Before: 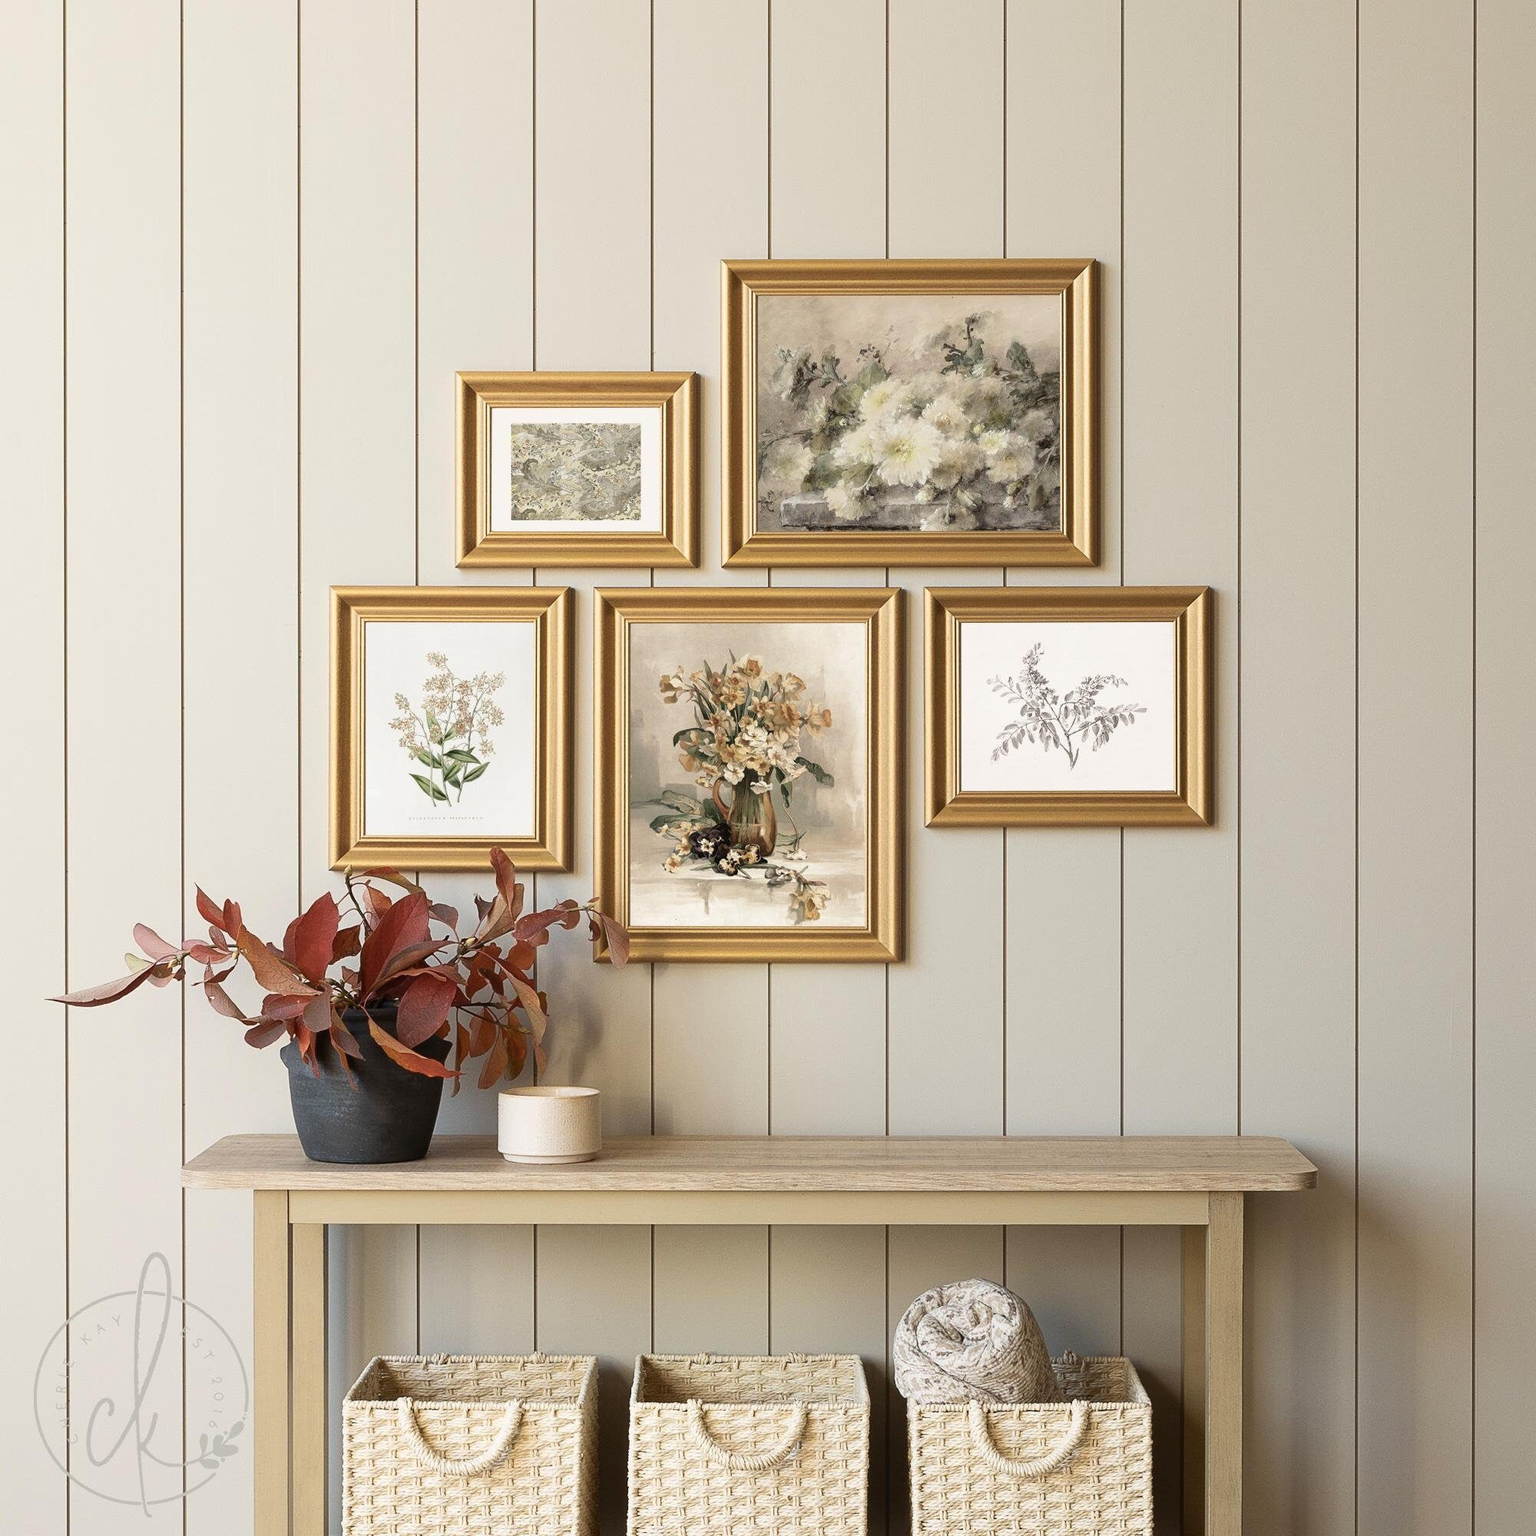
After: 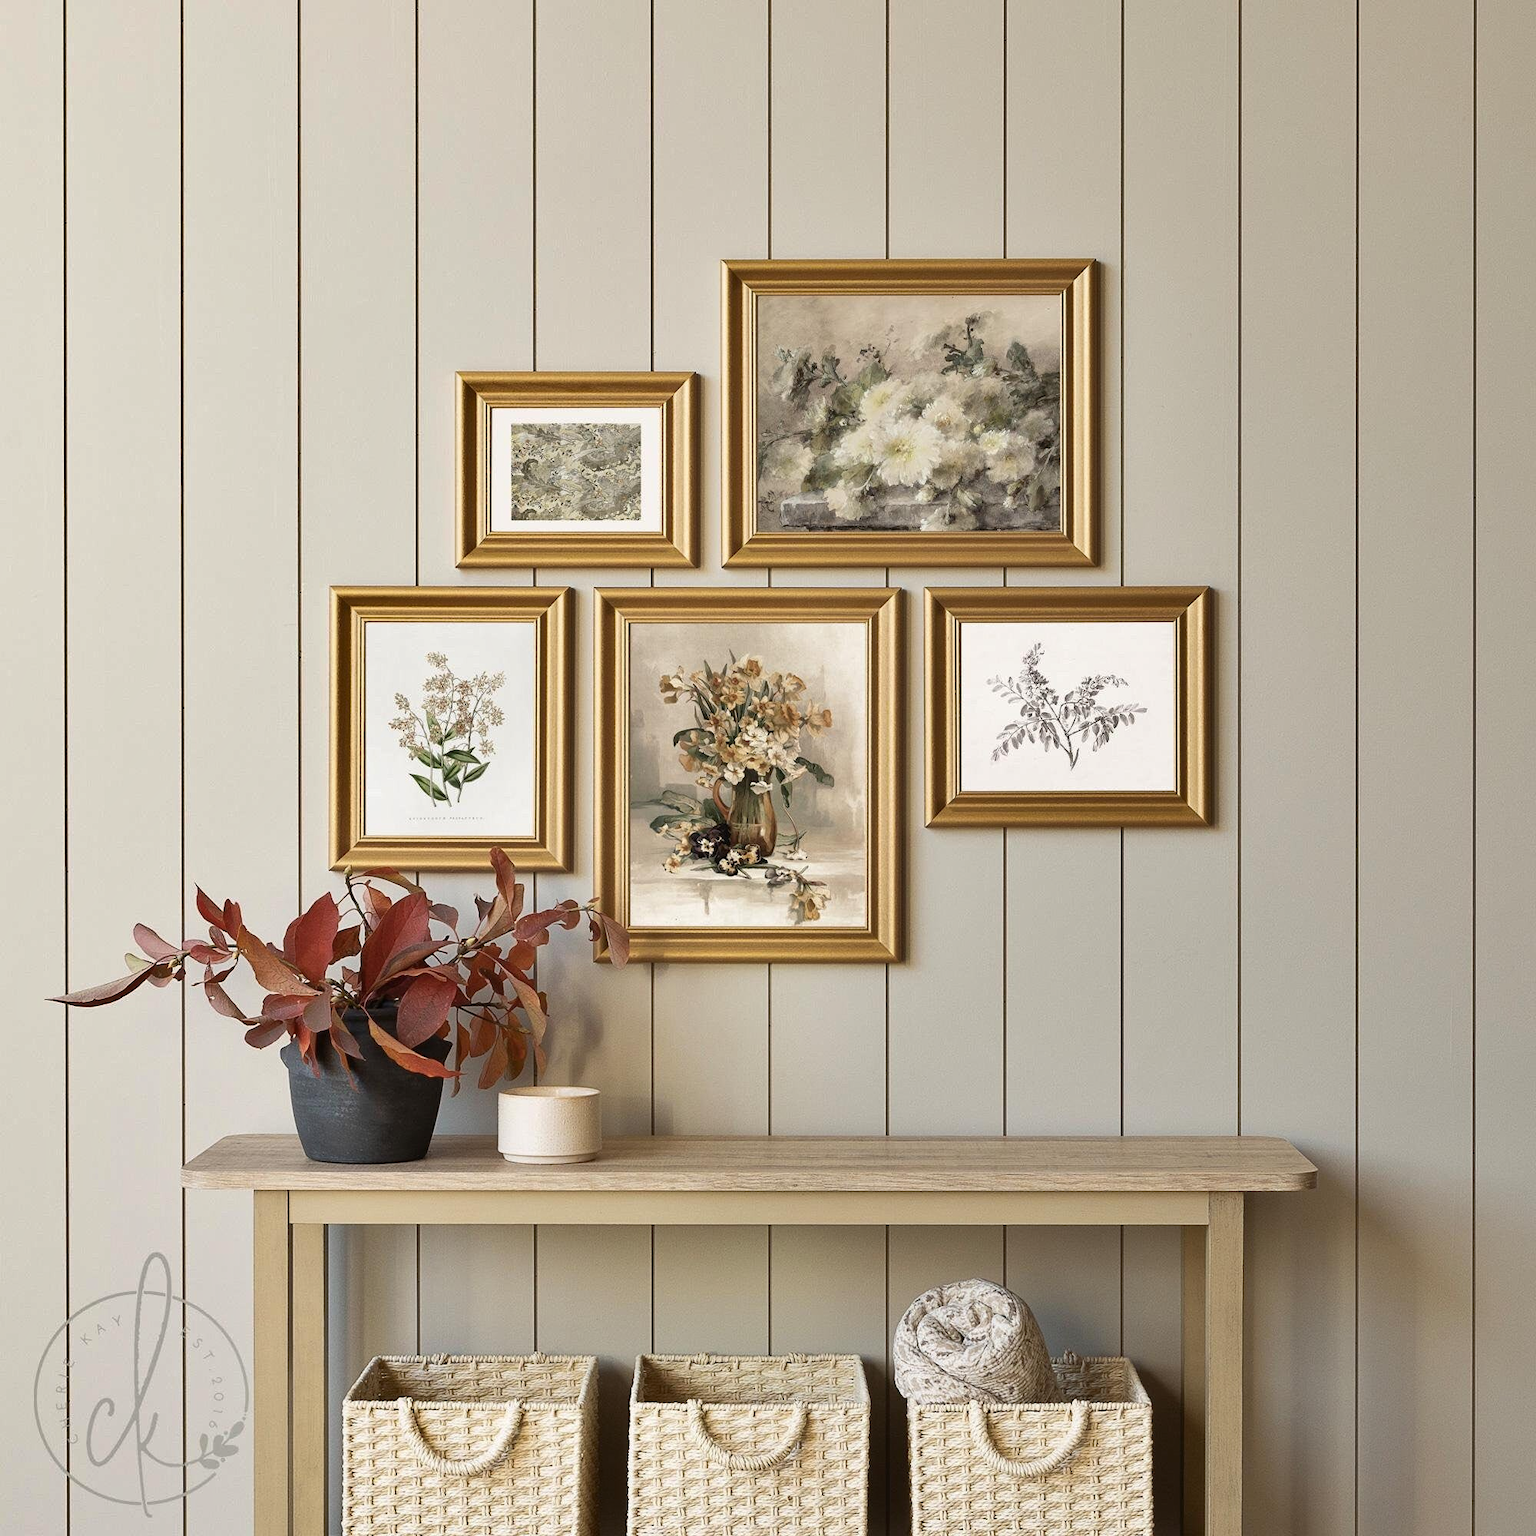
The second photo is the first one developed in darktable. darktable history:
tone equalizer: edges refinement/feathering 500, mask exposure compensation -1.57 EV, preserve details no
shadows and highlights: soften with gaussian
